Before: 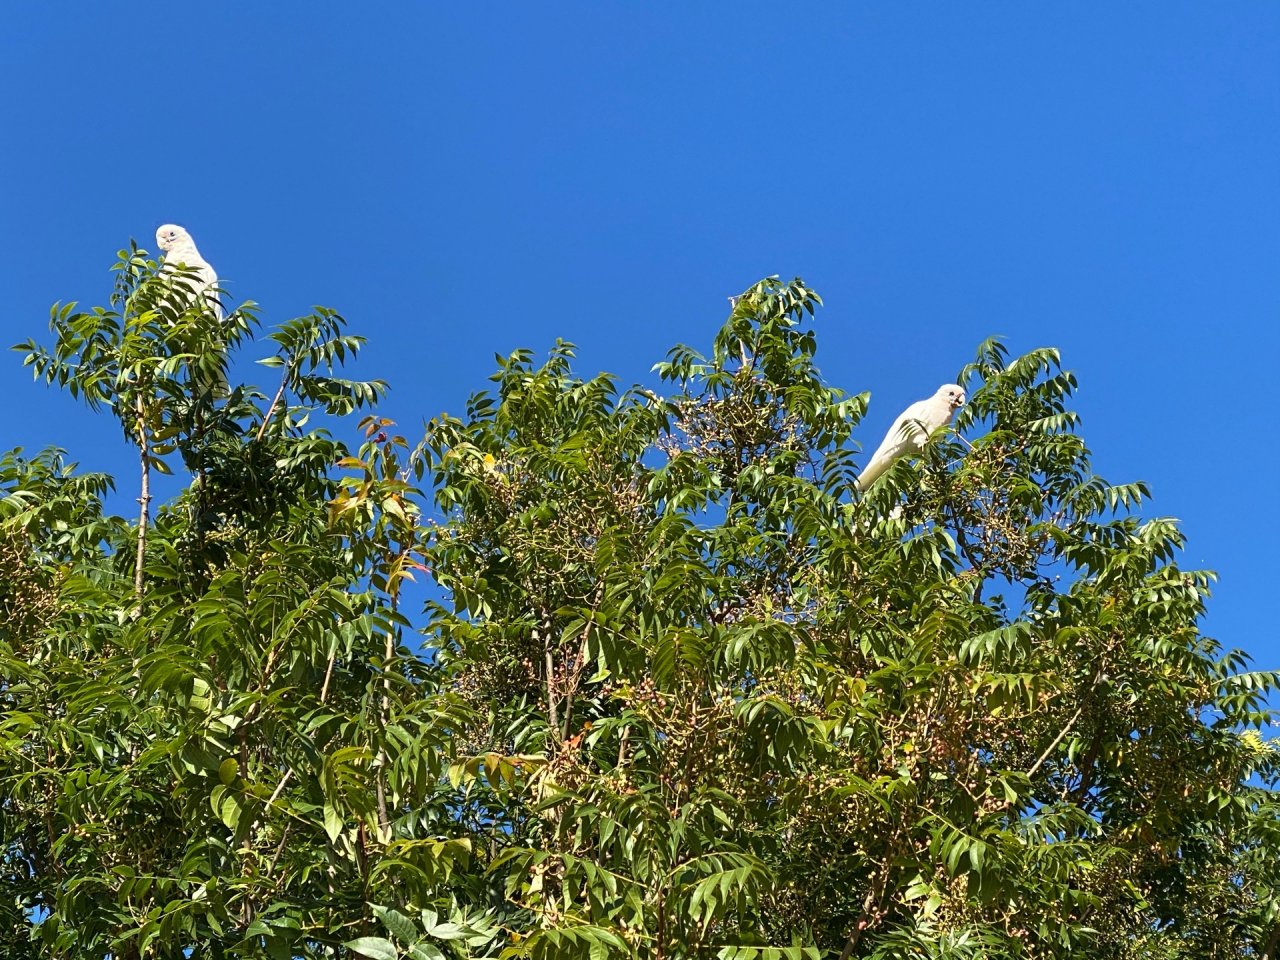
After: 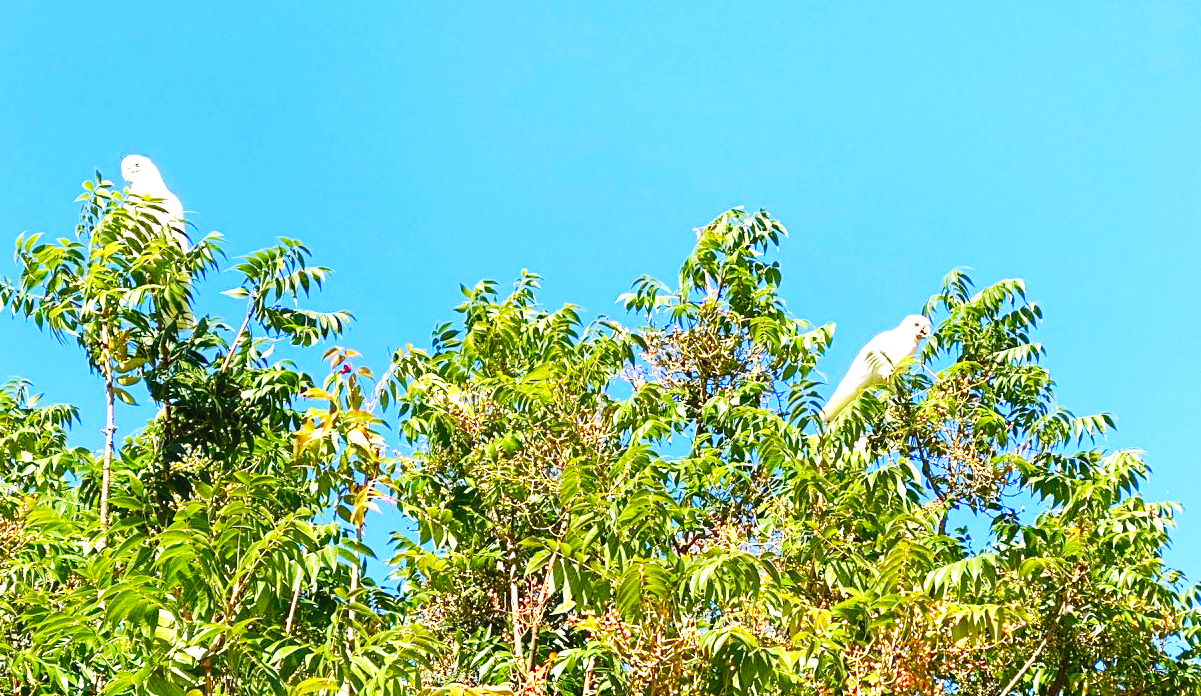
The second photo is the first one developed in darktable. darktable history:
levels: levels [0, 0.397, 0.955]
base curve: curves: ch0 [(0, 0) (0.007, 0.004) (0.027, 0.03) (0.046, 0.07) (0.207, 0.54) (0.442, 0.872) (0.673, 0.972) (1, 1)], preserve colors none
crop: left 2.737%, top 7.287%, right 3.421%, bottom 20.179%
color contrast: green-magenta contrast 0.96
